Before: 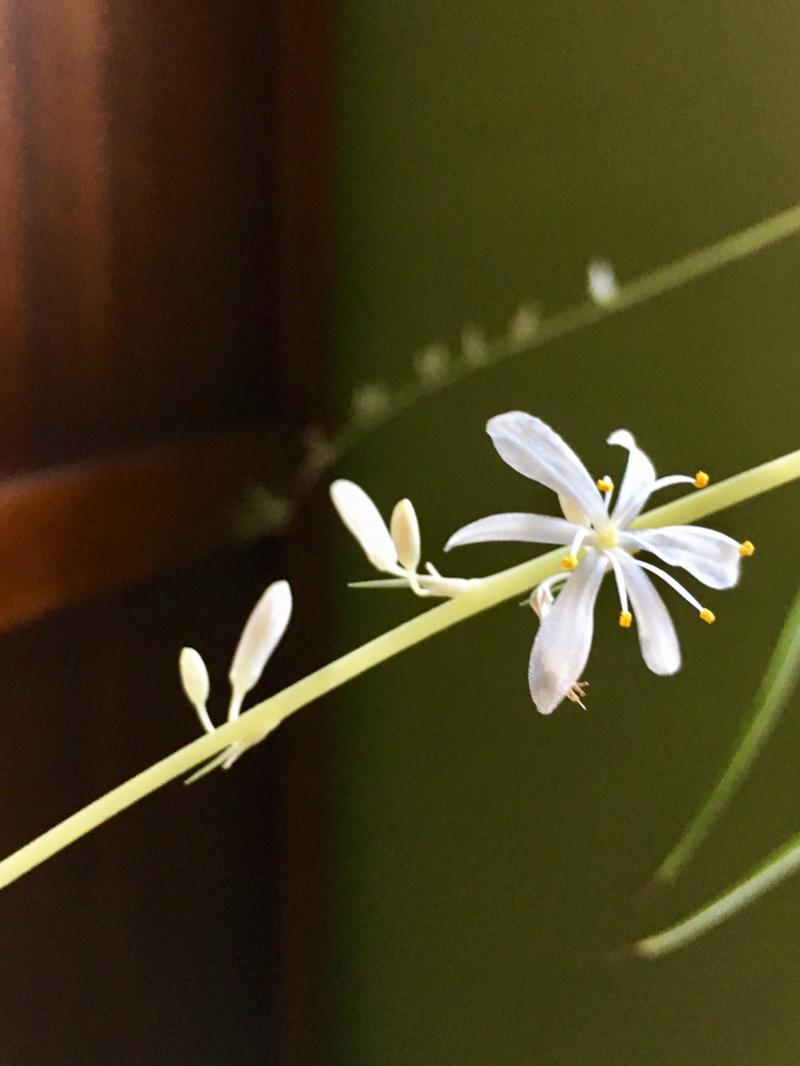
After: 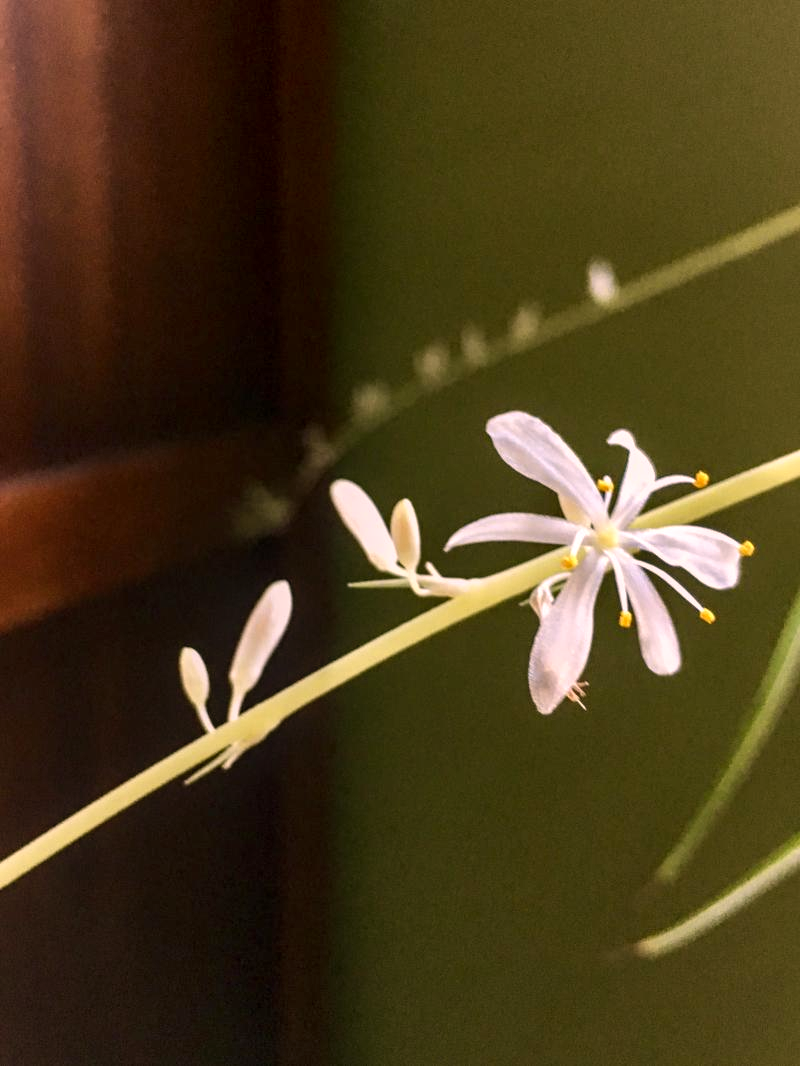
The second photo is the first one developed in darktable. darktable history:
color correction: highlights a* 12.23, highlights b* 5.41
local contrast: detail 130%
